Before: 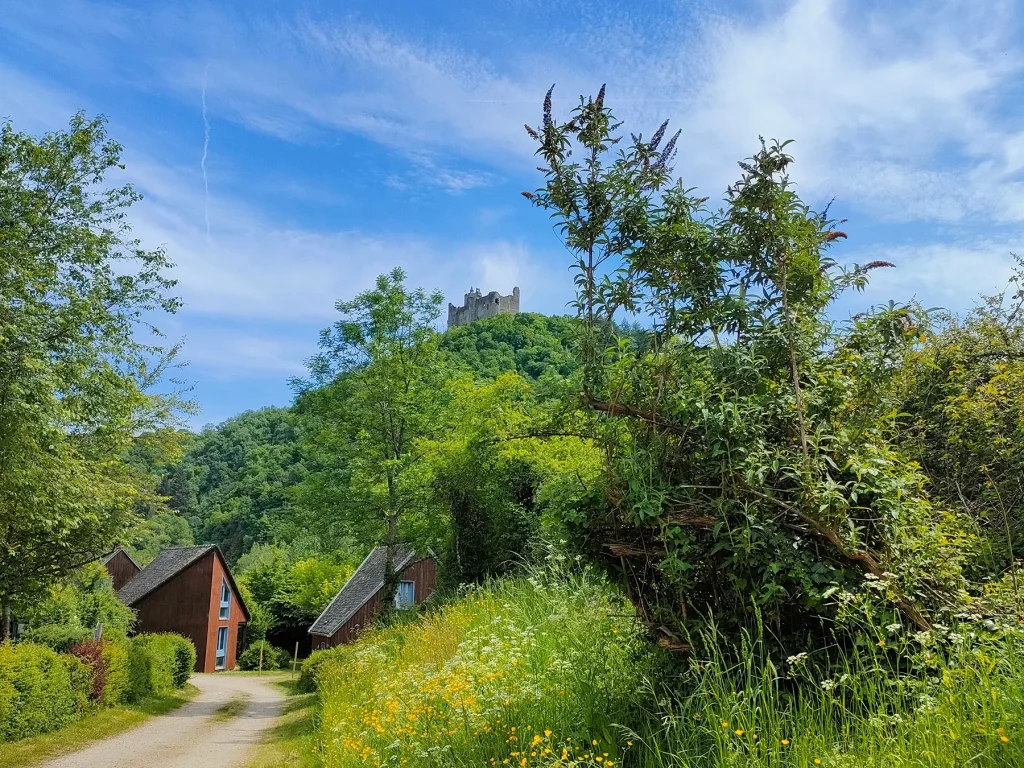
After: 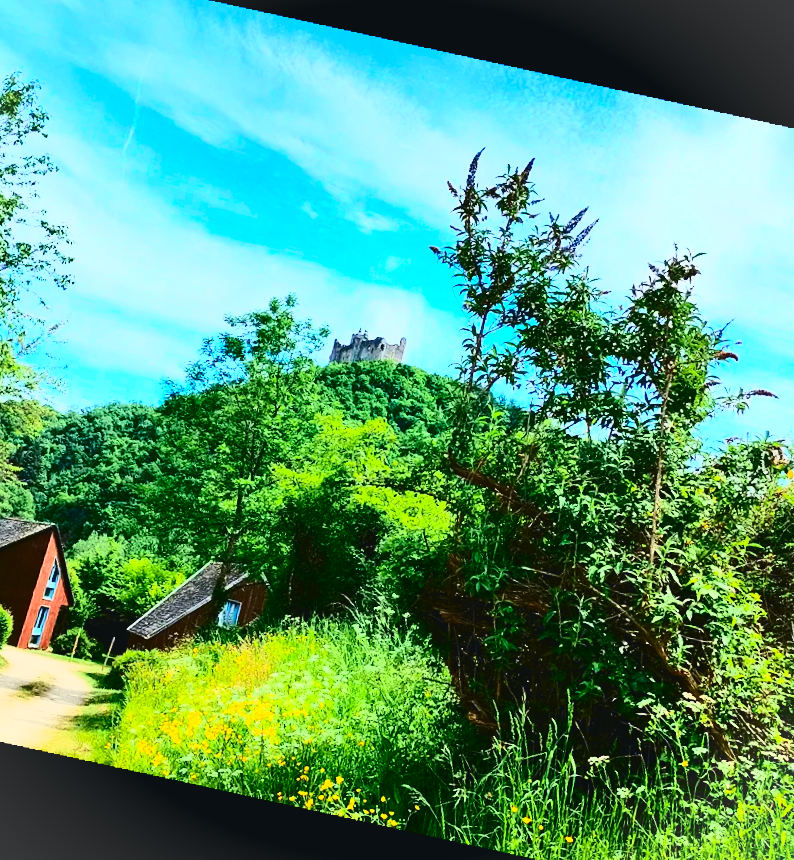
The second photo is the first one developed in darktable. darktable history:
color contrast: green-magenta contrast 1.2, blue-yellow contrast 1.2
contrast brightness saturation: contrast 0.4, brightness 0.05, saturation 0.25
rotate and perspective: rotation 9.12°, automatic cropping off
crop and rotate: angle -3.27°, left 14.277%, top 0.028%, right 10.766%, bottom 0.028%
tone equalizer: -8 EV -0.417 EV, -7 EV -0.389 EV, -6 EV -0.333 EV, -5 EV -0.222 EV, -3 EV 0.222 EV, -2 EV 0.333 EV, -1 EV 0.389 EV, +0 EV 0.417 EV, edges refinement/feathering 500, mask exposure compensation -1.57 EV, preserve details no
exposure: exposure 0.131 EV, compensate highlight preservation false
vignetting: fall-off start 100%, brightness 0.05, saturation 0
tone curve: curves: ch0 [(0, 0.039) (0.104, 0.103) (0.273, 0.267) (0.448, 0.487) (0.704, 0.761) (0.886, 0.922) (0.994, 0.971)]; ch1 [(0, 0) (0.335, 0.298) (0.446, 0.413) (0.485, 0.487) (0.515, 0.503) (0.566, 0.563) (0.641, 0.655) (1, 1)]; ch2 [(0, 0) (0.314, 0.301) (0.421, 0.411) (0.502, 0.494) (0.528, 0.54) (0.557, 0.559) (0.612, 0.605) (0.722, 0.686) (1, 1)], color space Lab, independent channels, preserve colors none
